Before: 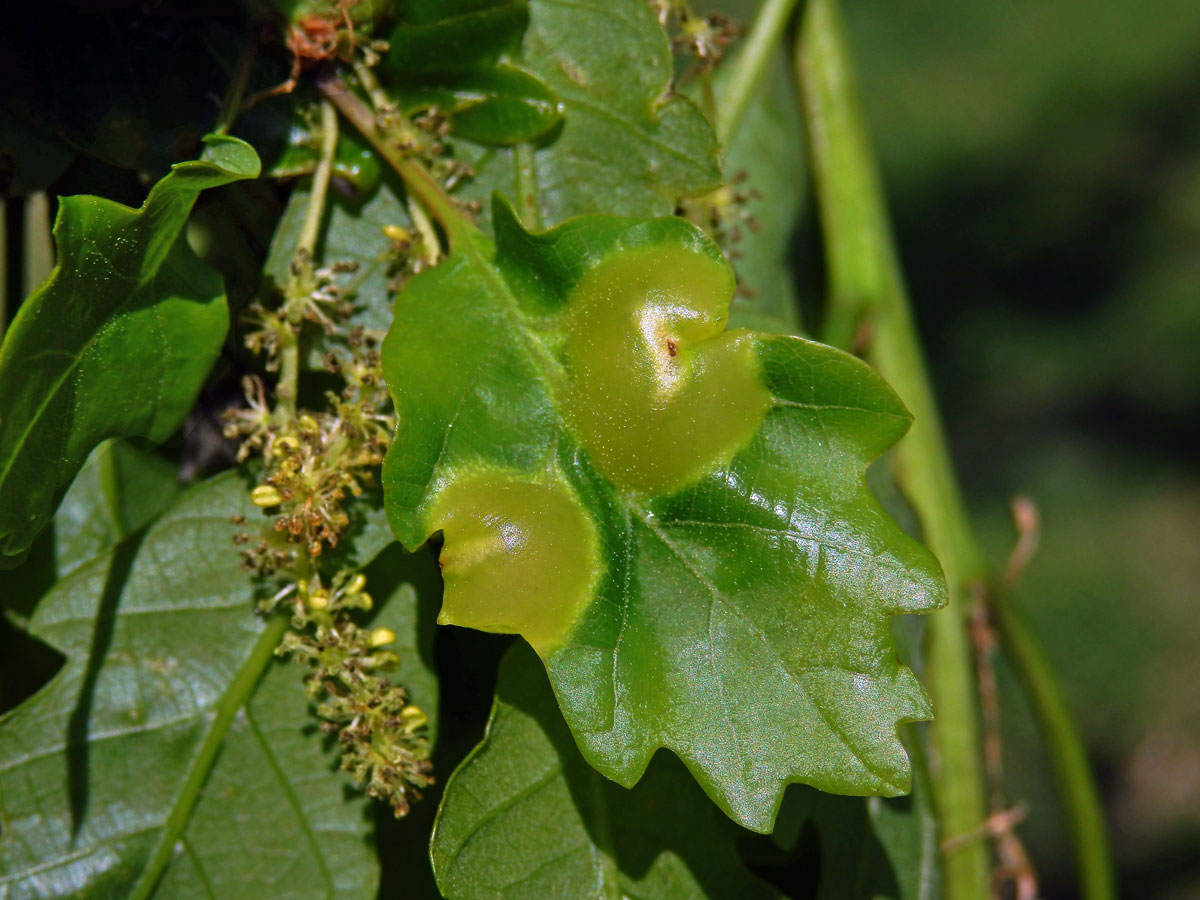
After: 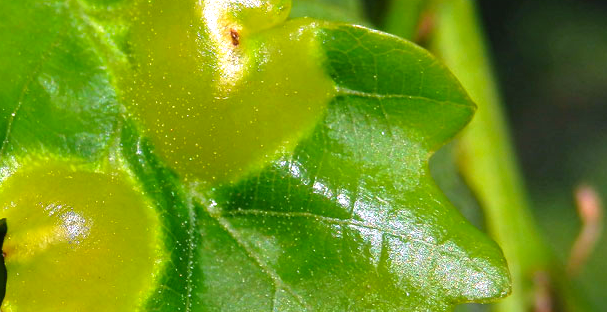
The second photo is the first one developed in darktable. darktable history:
crop: left 36.472%, top 34.568%, right 12.916%, bottom 30.731%
exposure: black level correction 0, exposure 0.699 EV, compensate highlight preservation false
color zones: curves: ch1 [(0.25, 0.61) (0.75, 0.248)]
